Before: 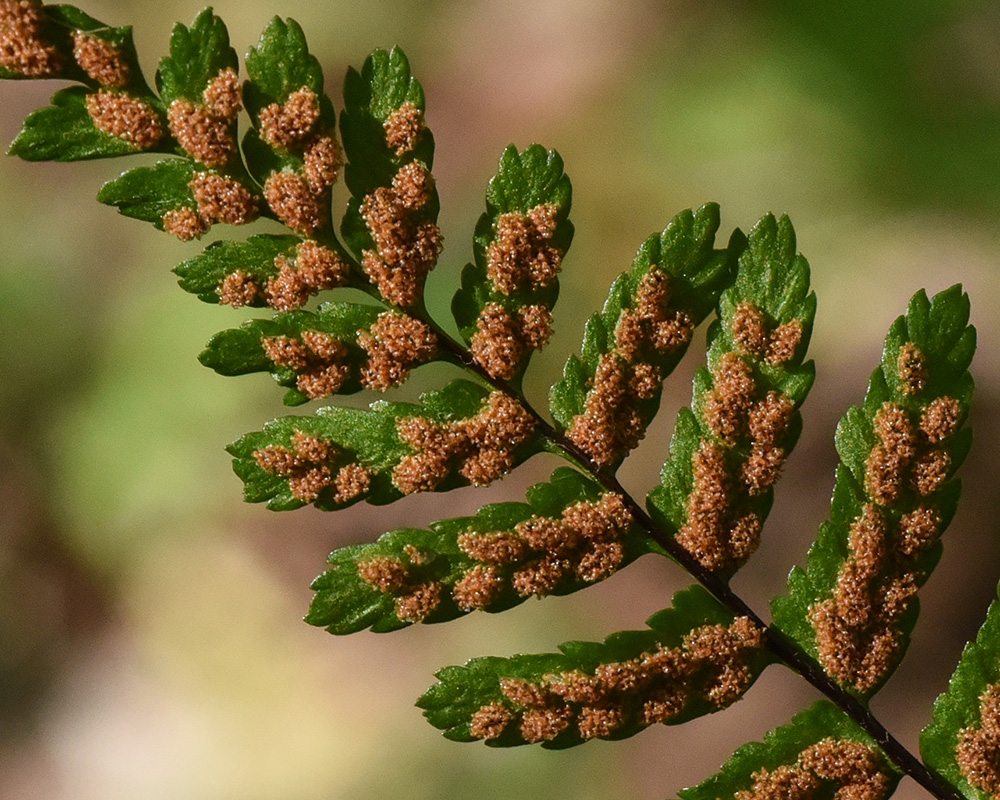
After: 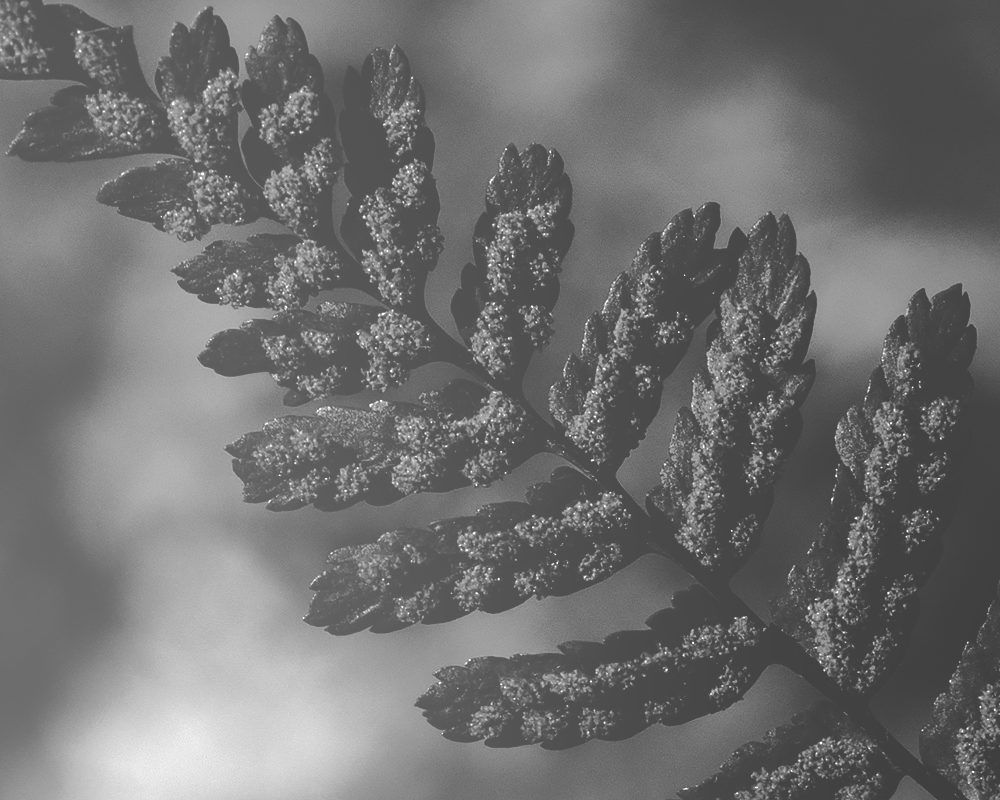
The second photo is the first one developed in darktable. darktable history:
contrast brightness saturation: contrast 0.02, brightness -1, saturation -1
tone equalizer: -8 EV -0.417 EV, -7 EV -0.389 EV, -6 EV -0.333 EV, -5 EV -0.222 EV, -3 EV 0.222 EV, -2 EV 0.333 EV, -1 EV 0.389 EV, +0 EV 0.417 EV, edges refinement/feathering 500, mask exposure compensation -1.57 EV, preserve details no
shadows and highlights: on, module defaults
bloom: size 85%, threshold 5%, strength 85%
